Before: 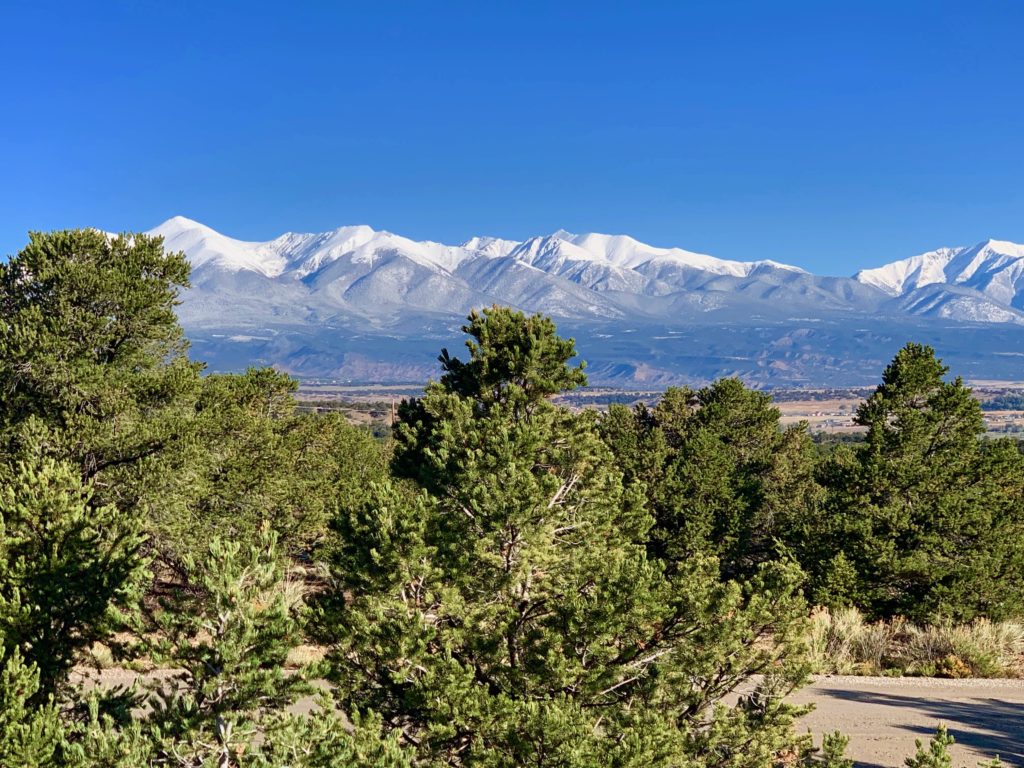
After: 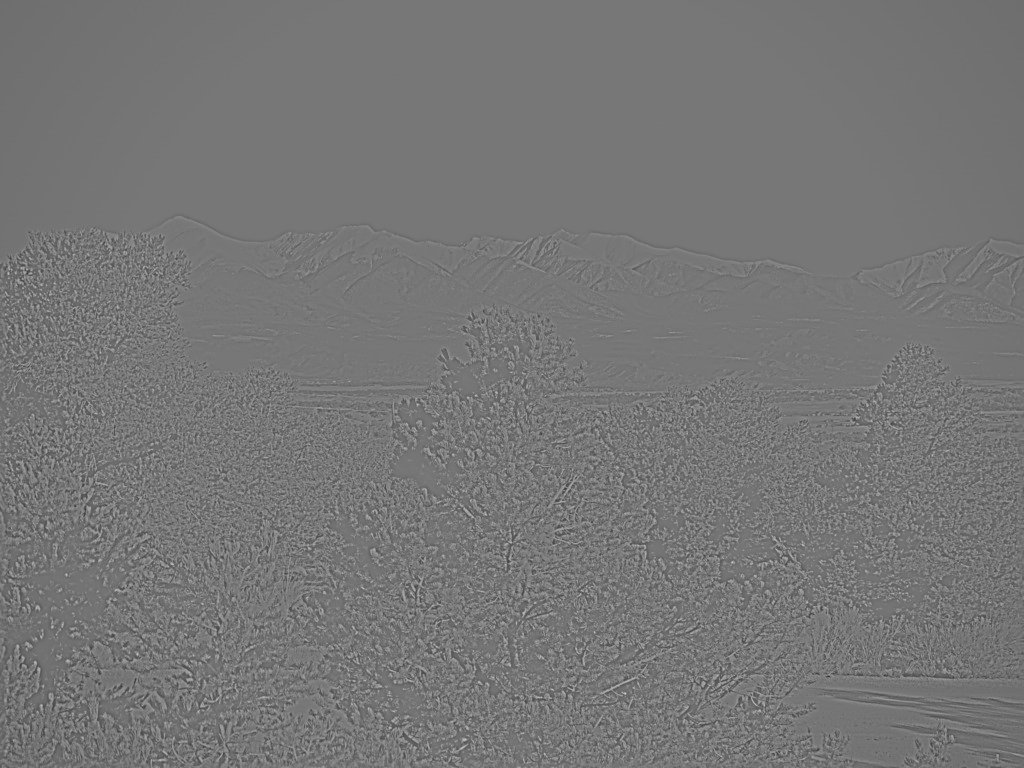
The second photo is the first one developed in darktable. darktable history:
vignetting: brightness -0.167
highpass: sharpness 5.84%, contrast boost 8.44%
sharpen: on, module defaults
